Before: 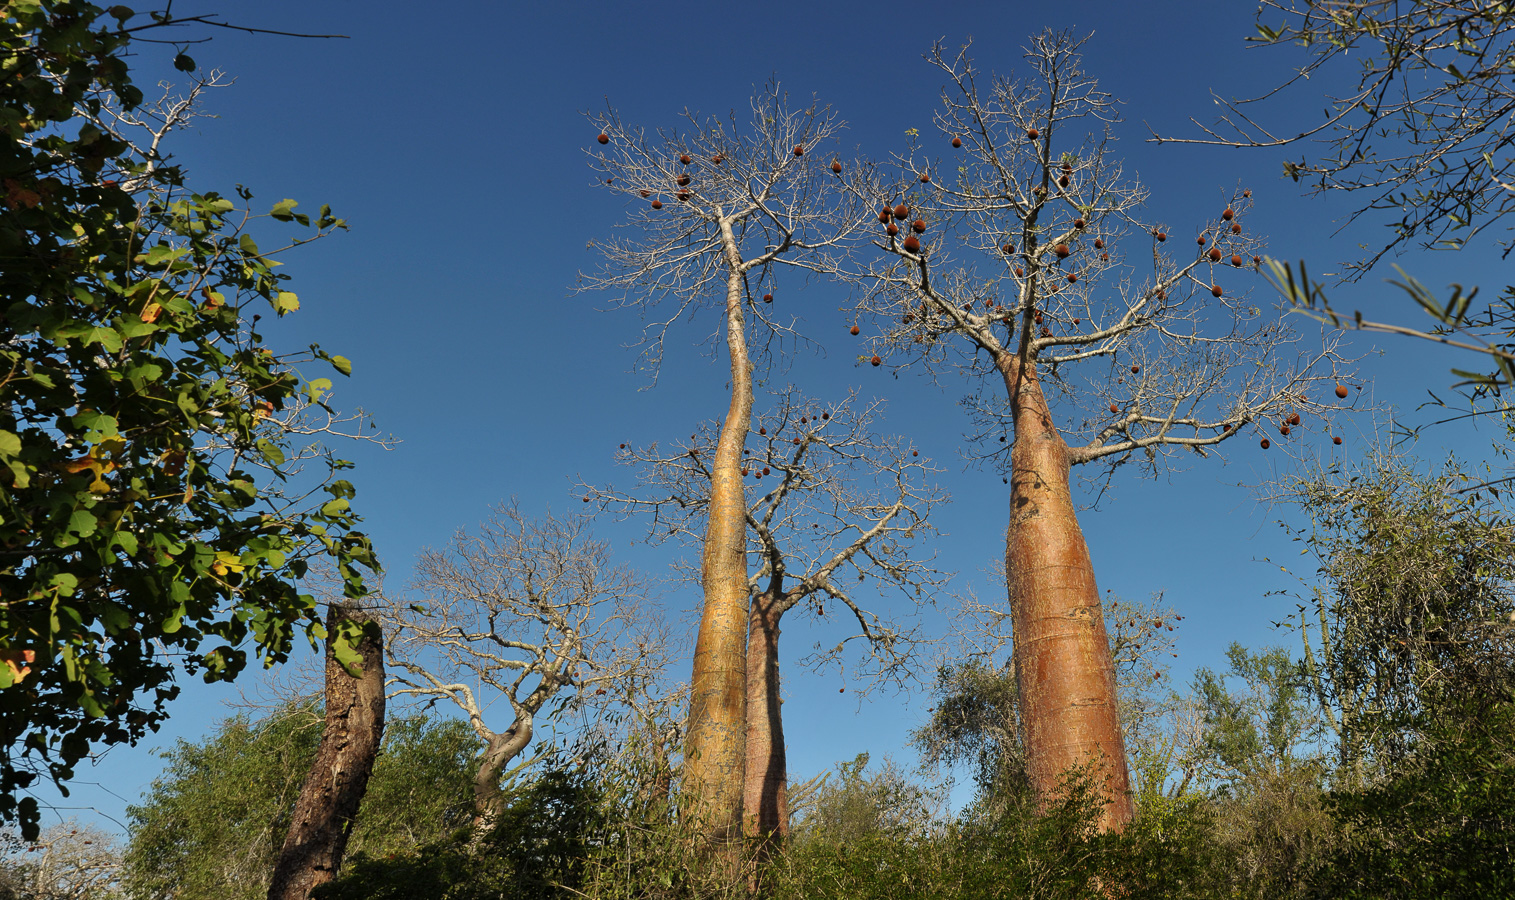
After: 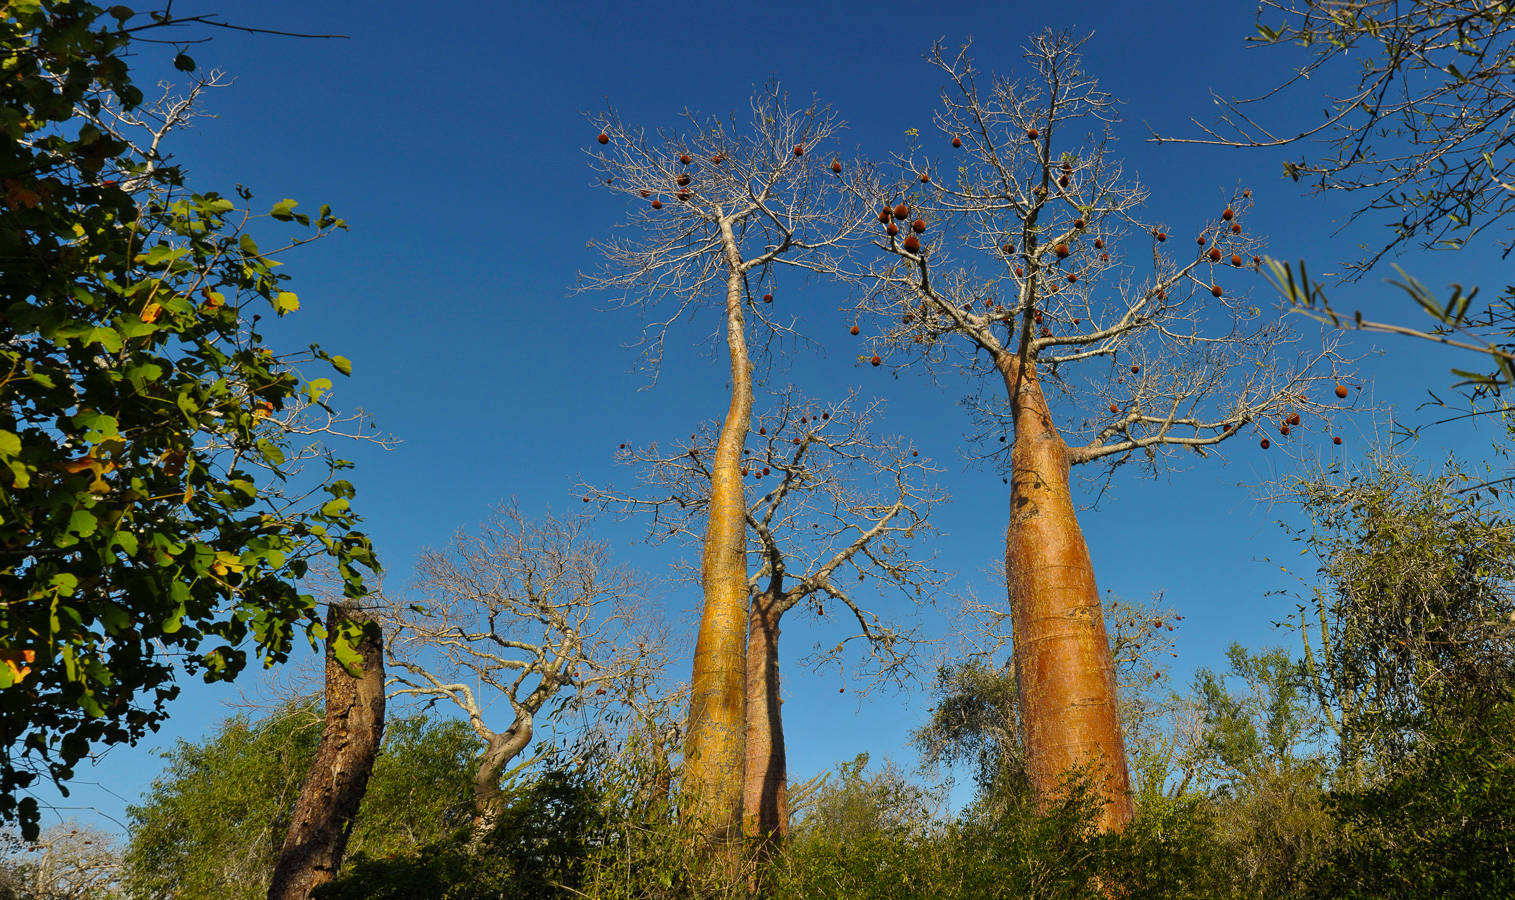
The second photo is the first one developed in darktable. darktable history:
color balance rgb: perceptual saturation grading › global saturation 29.929%, perceptual brilliance grading › global brilliance 1.295%, perceptual brilliance grading › highlights -3.573%
